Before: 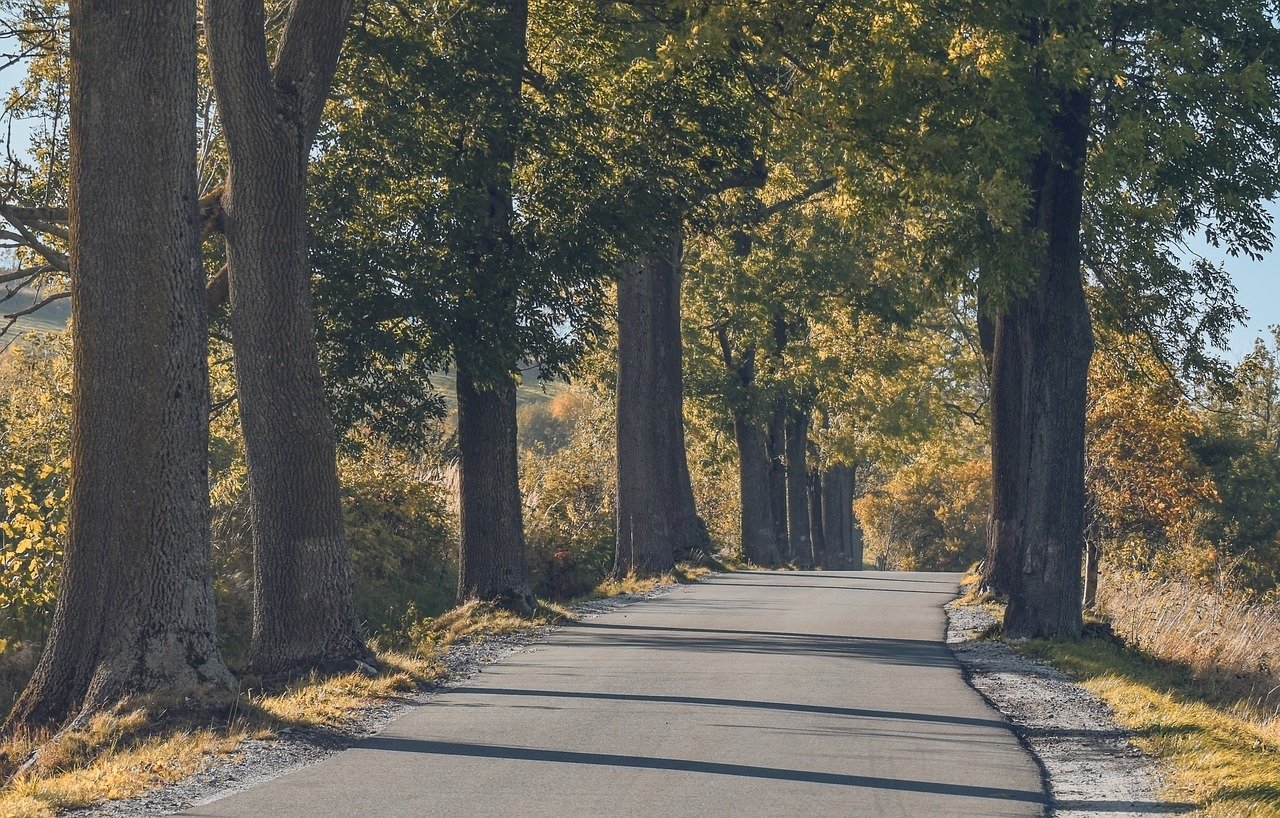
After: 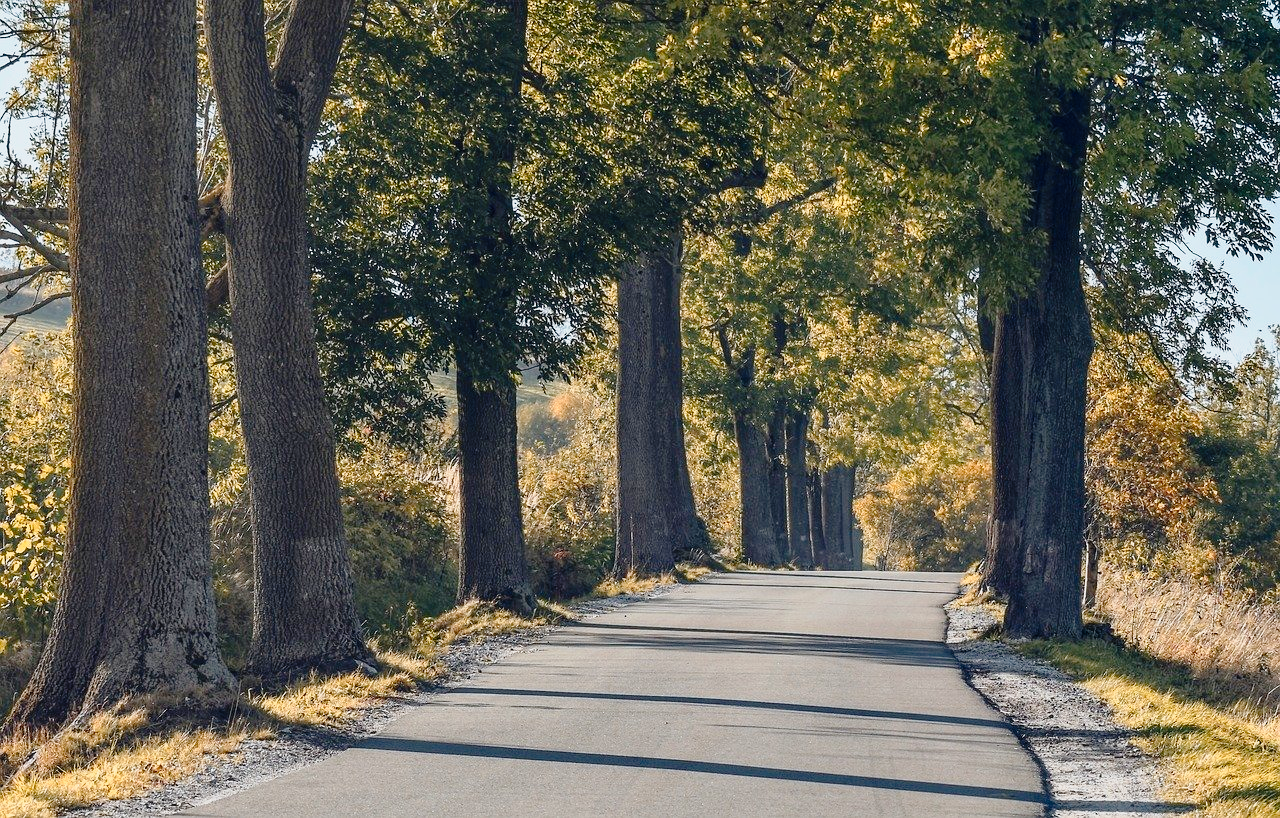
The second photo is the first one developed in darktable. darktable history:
exposure: black level correction 0.009, compensate highlight preservation false
tone curve: curves: ch0 [(0, 0.013) (0.129, 0.1) (0.327, 0.382) (0.489, 0.573) (0.66, 0.748) (0.858, 0.926) (1, 0.977)]; ch1 [(0, 0) (0.353, 0.344) (0.45, 0.46) (0.498, 0.498) (0.521, 0.512) (0.563, 0.559) (0.592, 0.578) (0.647, 0.657) (1, 1)]; ch2 [(0, 0) (0.333, 0.346) (0.375, 0.375) (0.424, 0.43) (0.476, 0.492) (0.502, 0.502) (0.524, 0.531) (0.579, 0.61) (0.612, 0.644) (0.66, 0.715) (1, 1)], preserve colors none
